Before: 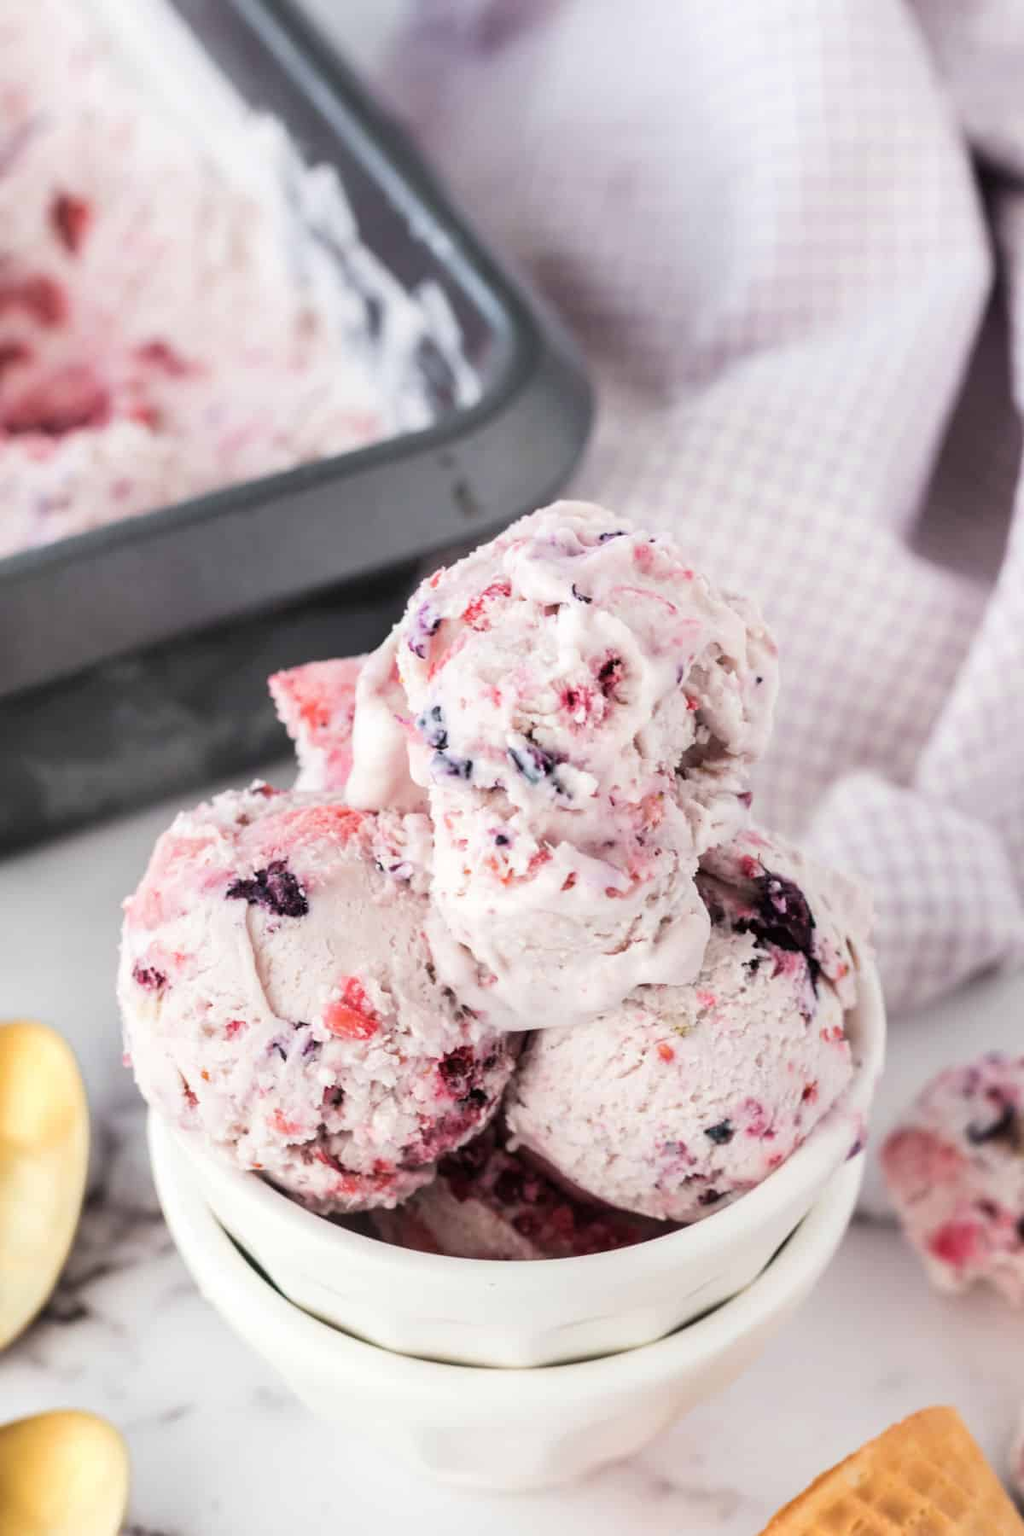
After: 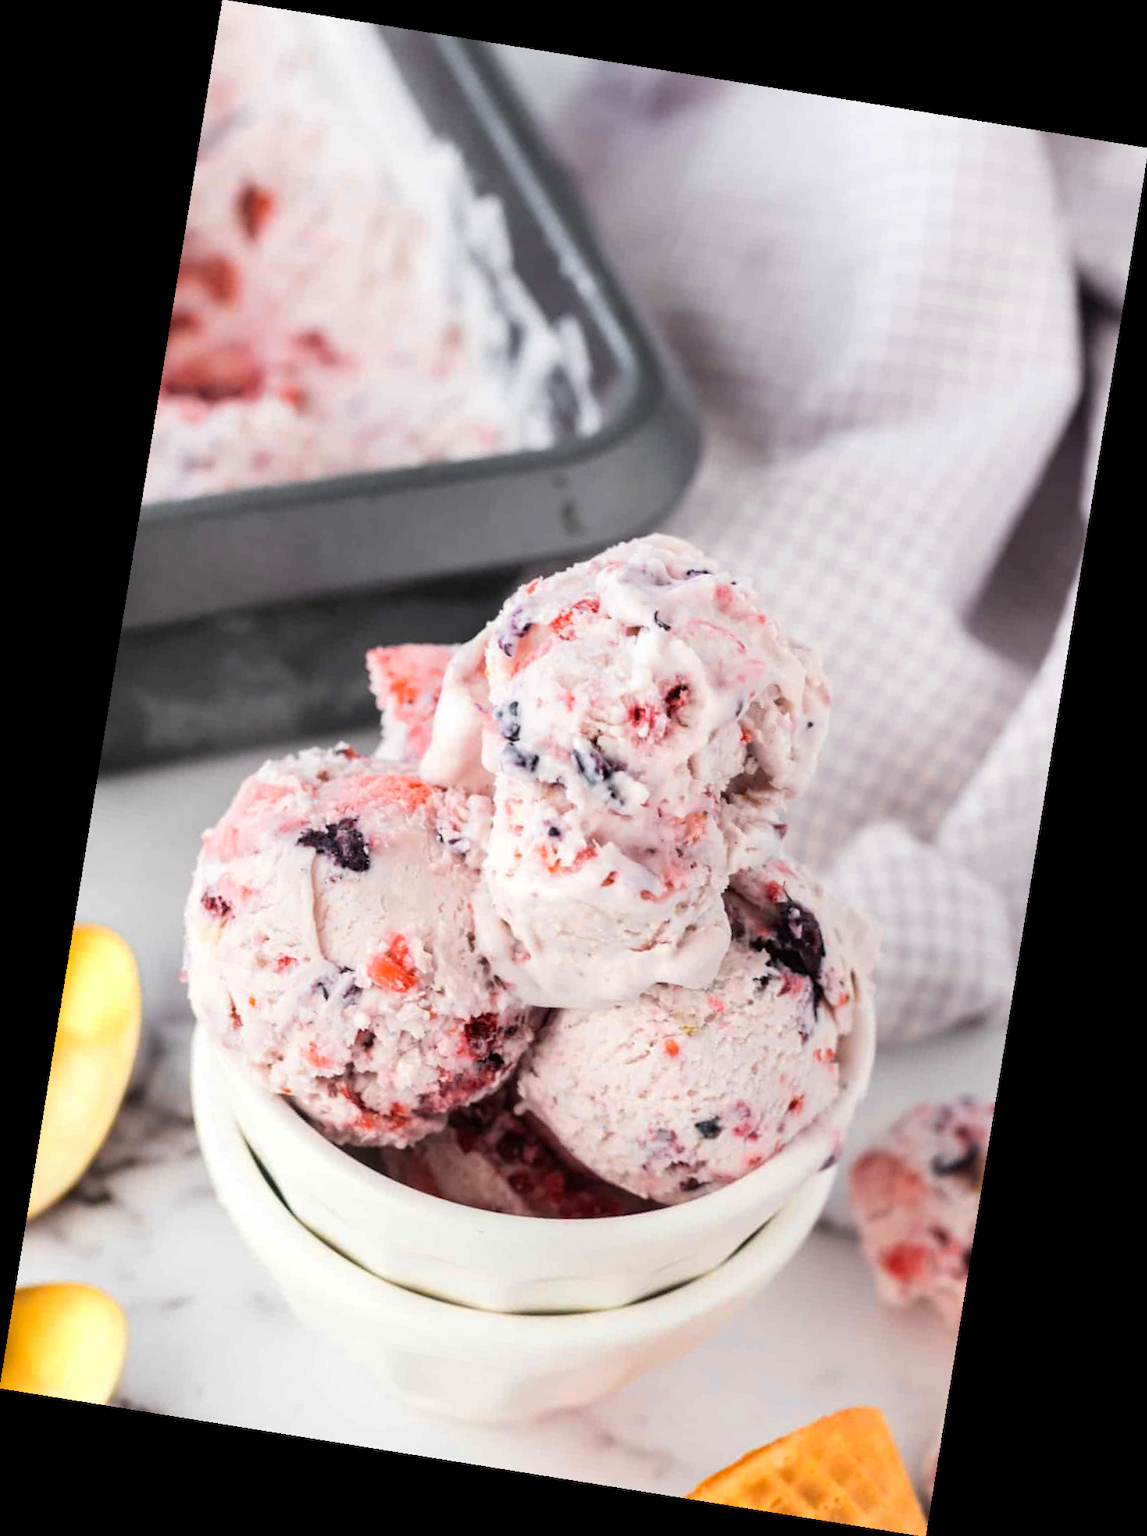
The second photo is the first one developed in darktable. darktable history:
rotate and perspective: rotation 9.12°, automatic cropping off
color zones: curves: ch0 [(0, 0.511) (0.143, 0.531) (0.286, 0.56) (0.429, 0.5) (0.571, 0.5) (0.714, 0.5) (0.857, 0.5) (1, 0.5)]; ch1 [(0, 0.525) (0.143, 0.705) (0.286, 0.715) (0.429, 0.35) (0.571, 0.35) (0.714, 0.35) (0.857, 0.4) (1, 0.4)]; ch2 [(0, 0.572) (0.143, 0.512) (0.286, 0.473) (0.429, 0.45) (0.571, 0.5) (0.714, 0.5) (0.857, 0.518) (1, 0.518)]
